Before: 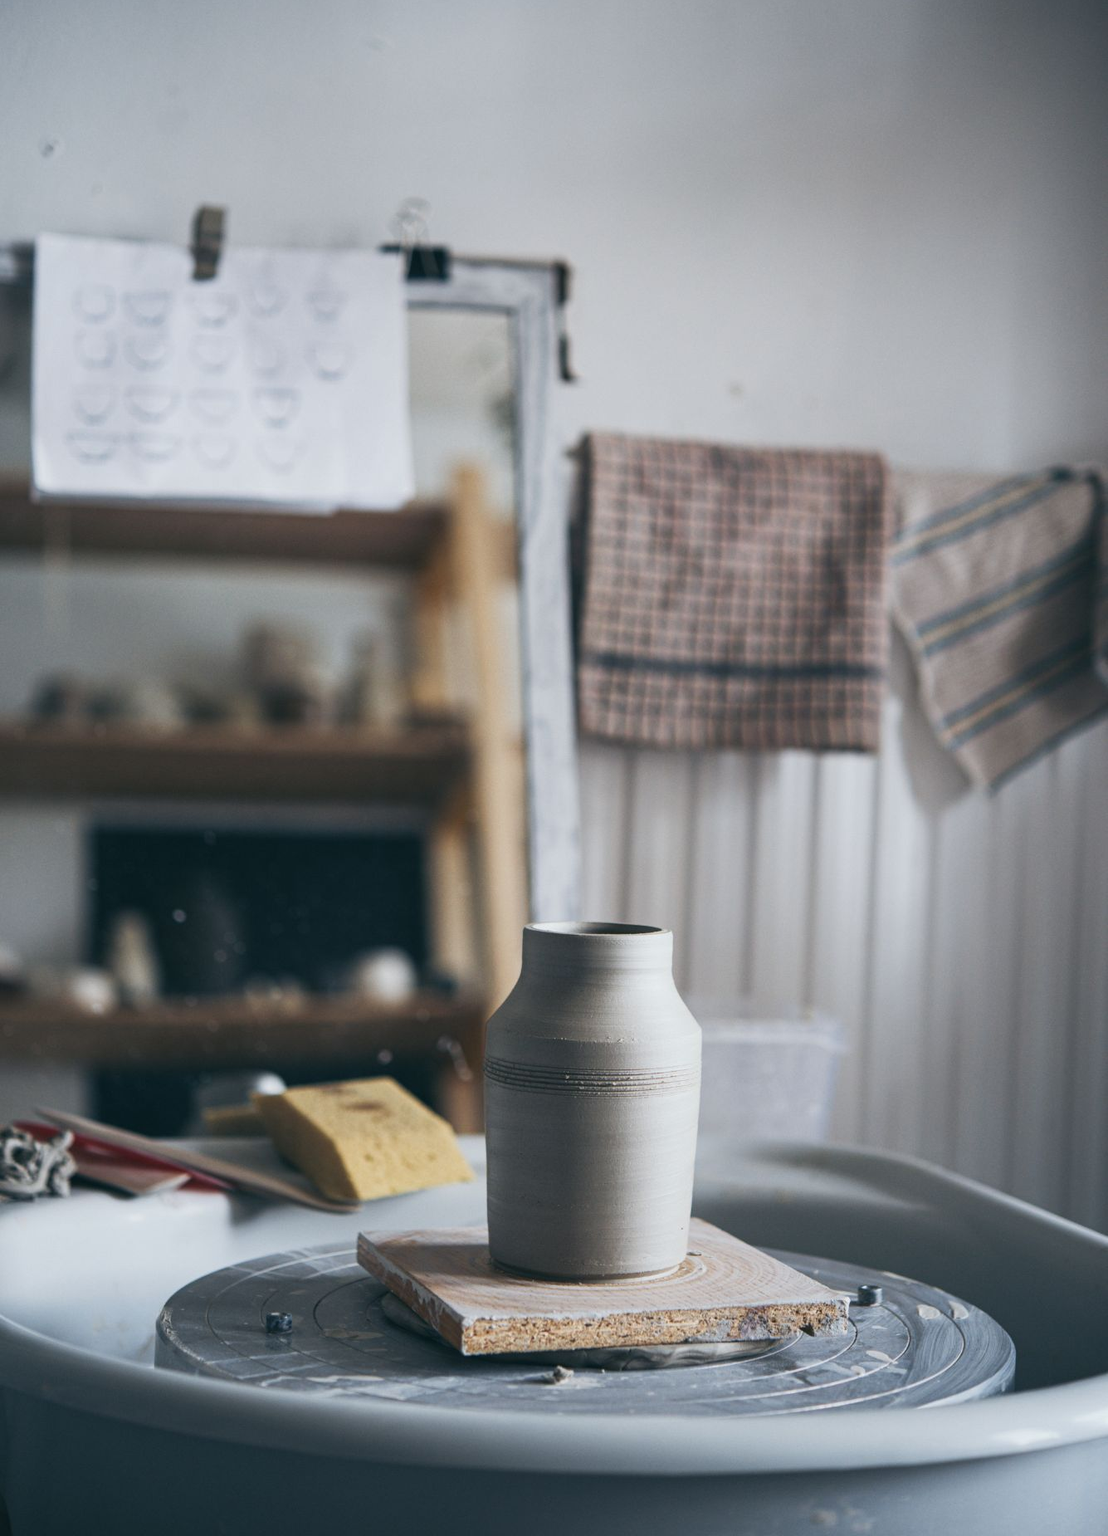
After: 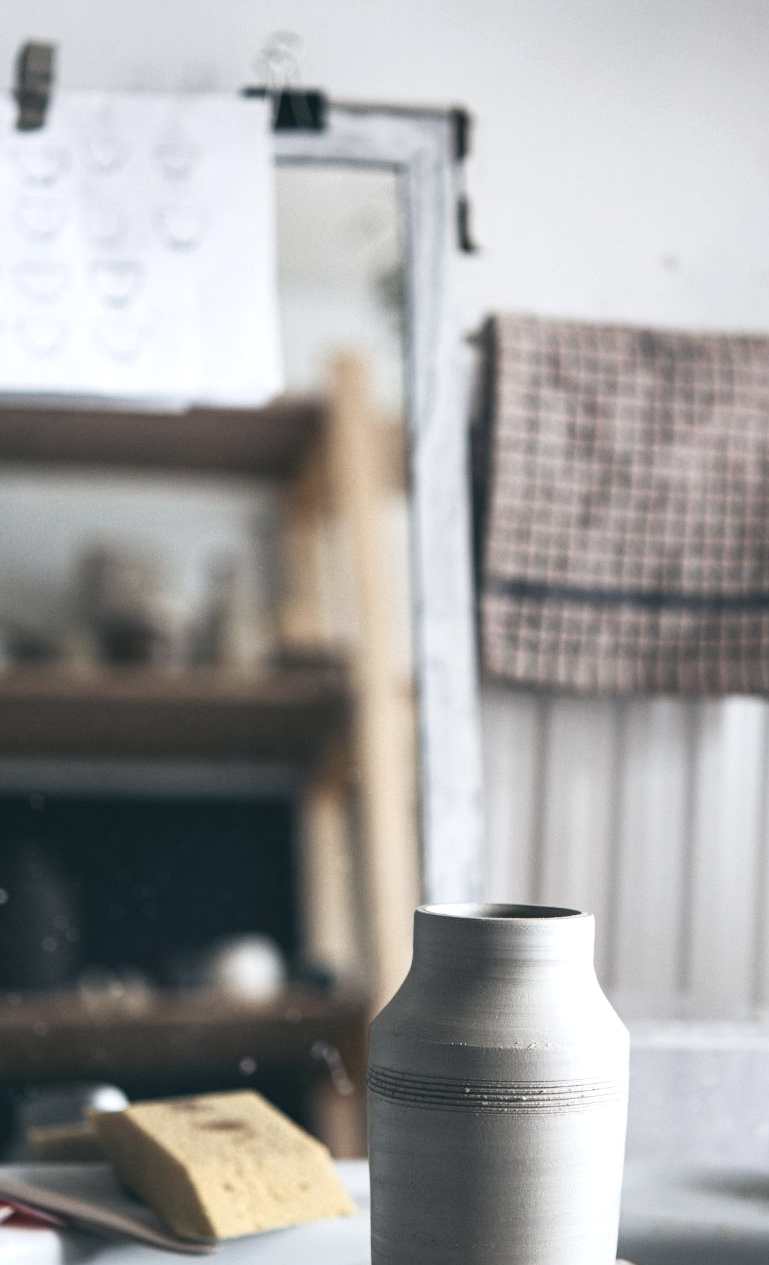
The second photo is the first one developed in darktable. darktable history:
contrast brightness saturation: contrast 0.104, saturation -0.282
crop: left 16.237%, top 11.2%, right 26.133%, bottom 20.399%
exposure: black level correction 0, exposure 0.499 EV, compensate exposure bias true, compensate highlight preservation false
